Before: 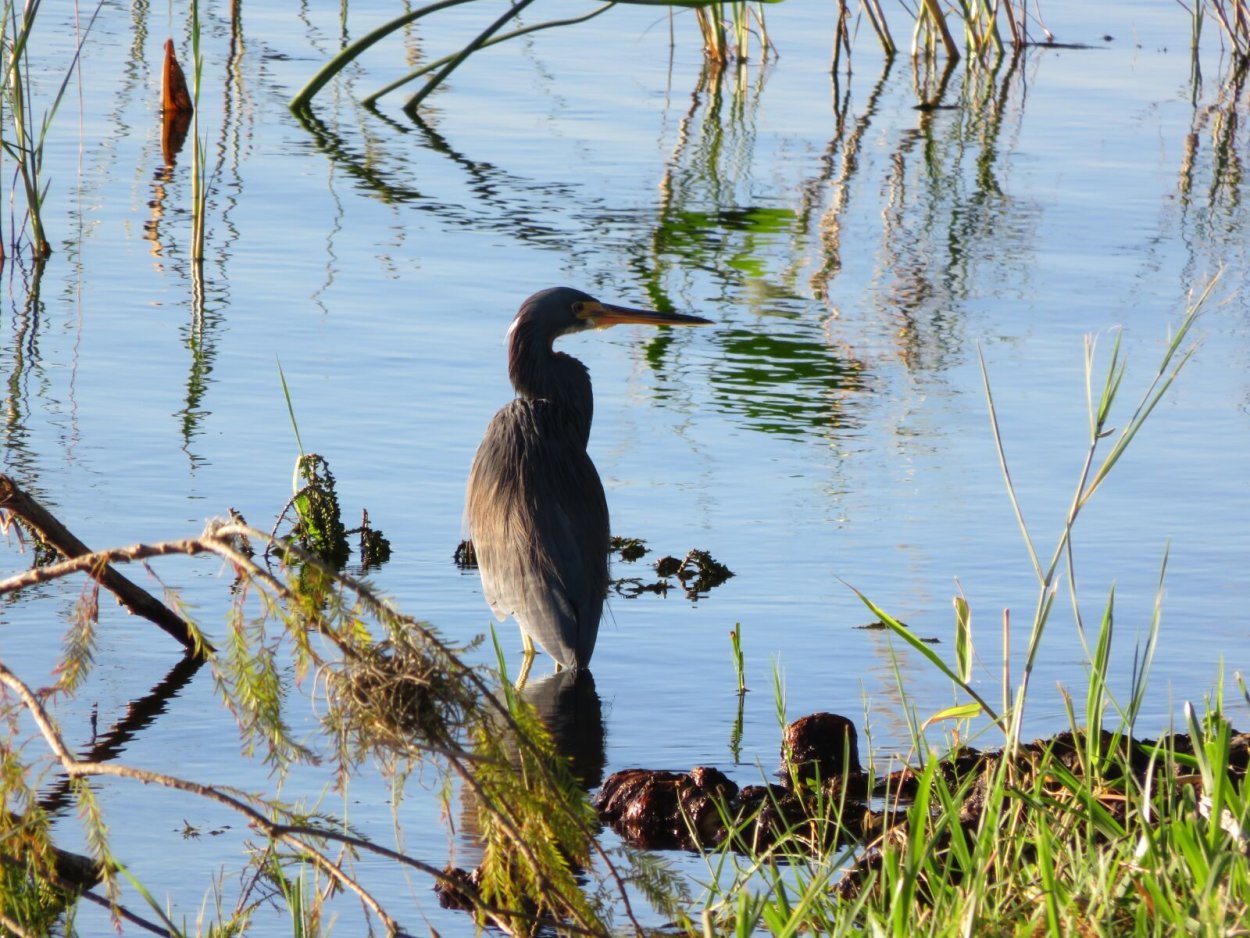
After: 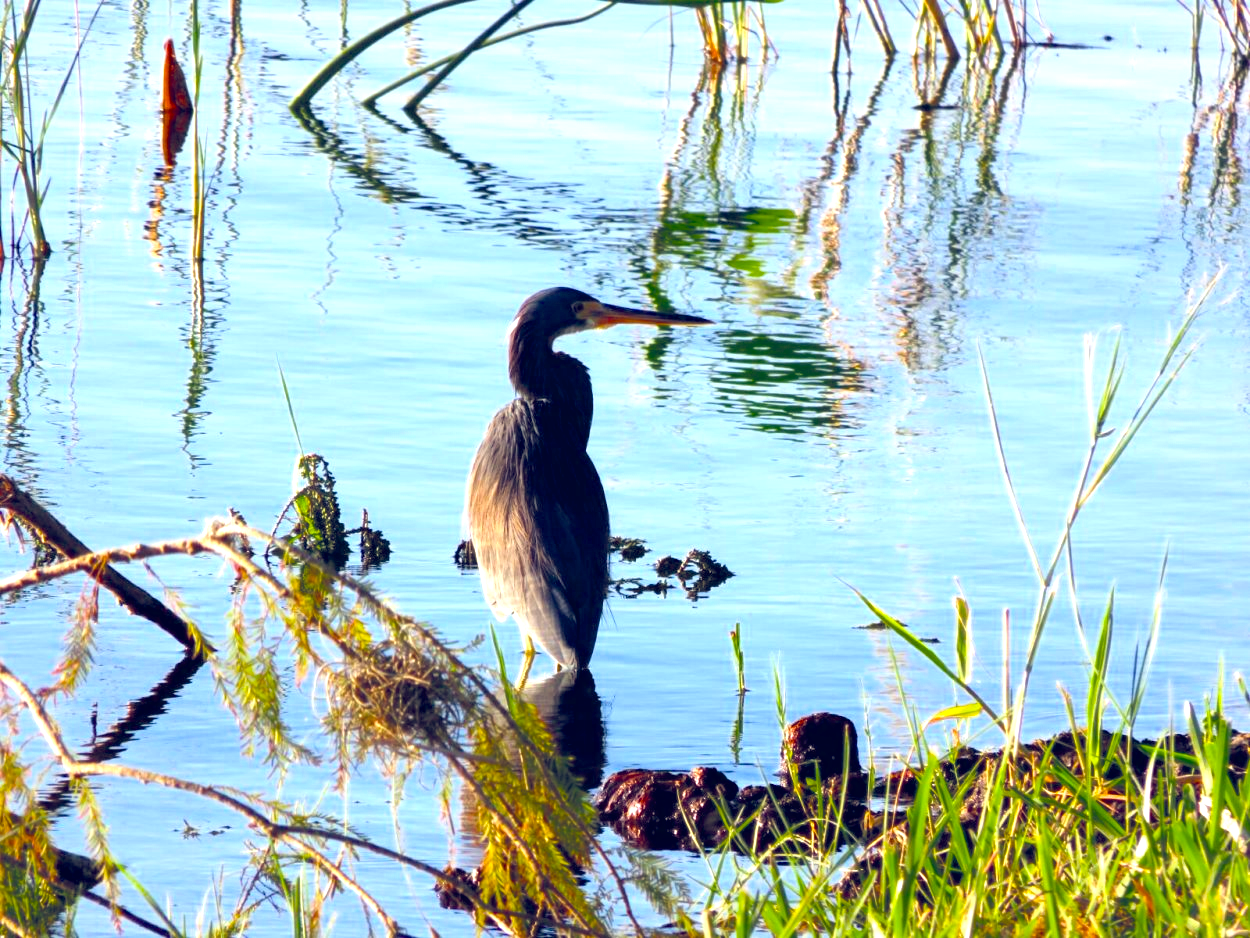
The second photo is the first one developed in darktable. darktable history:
contrast brightness saturation: saturation -0.024
color balance rgb: shadows lift › chroma 1.865%, shadows lift › hue 263.39°, global offset › luminance -0.273%, global offset › chroma 0.307%, global offset › hue 262.51°, linear chroma grading › global chroma 0.523%, perceptual saturation grading › global saturation 30.843%, perceptual brilliance grading › global brilliance 10.127%, global vibrance 16.352%, saturation formula JzAzBz (2021)
exposure: black level correction -0.005, exposure 0.626 EV, compensate exposure bias true, compensate highlight preservation false
